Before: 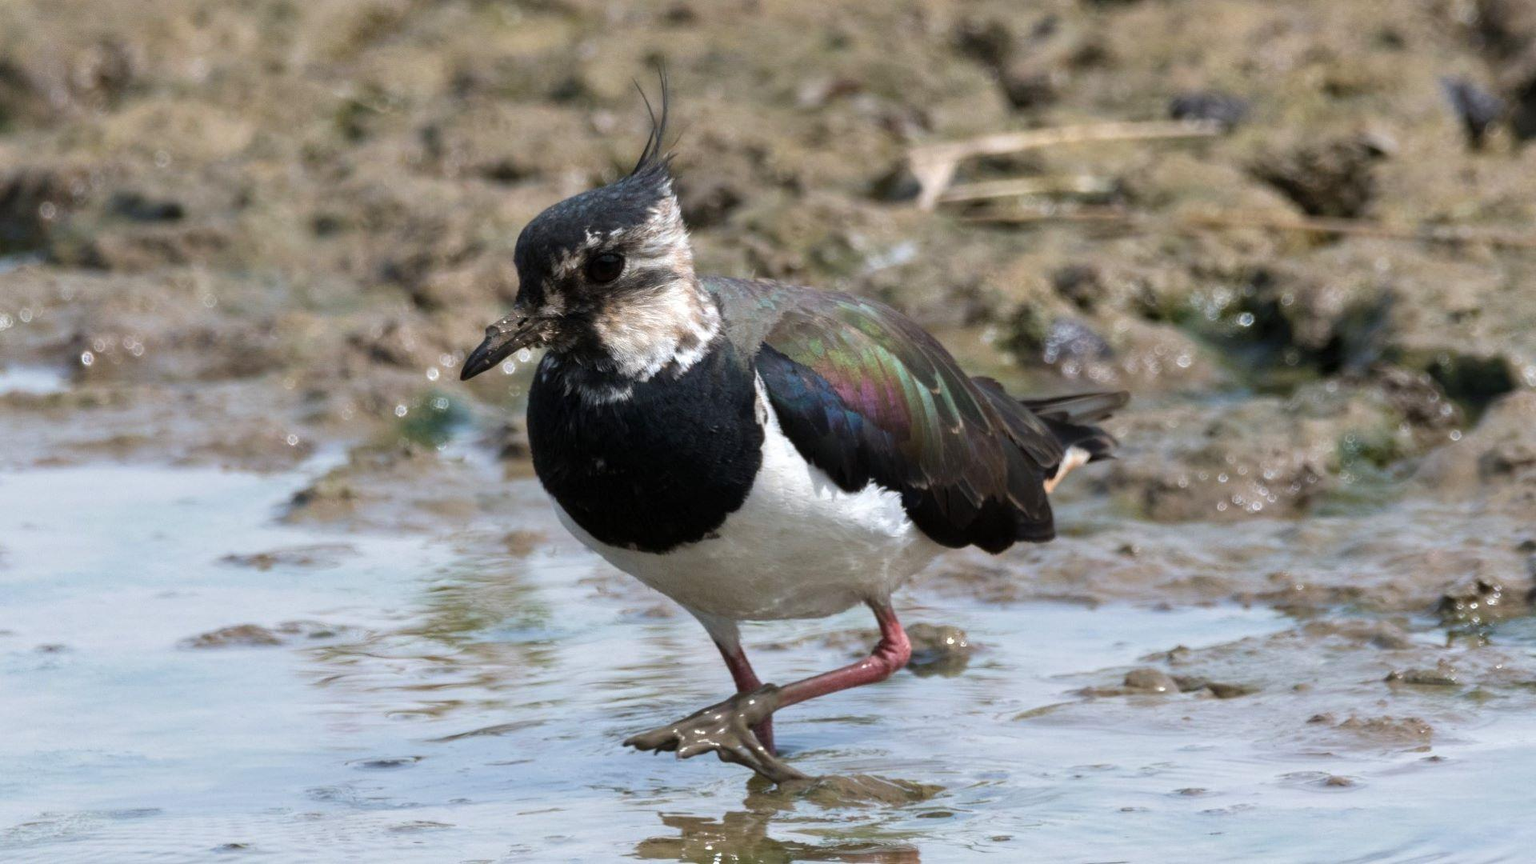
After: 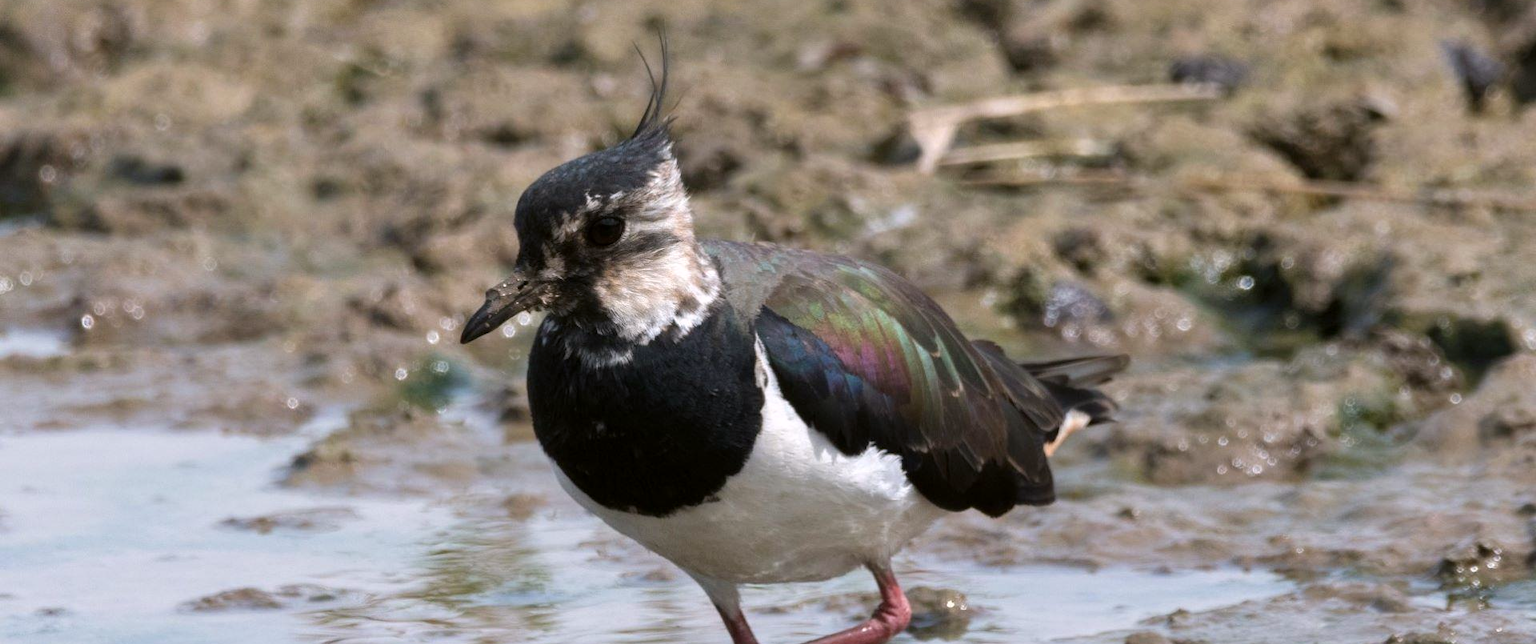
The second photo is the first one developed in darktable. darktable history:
color correction: highlights a* 2.97, highlights b* -1.11, shadows a* -0.097, shadows b* 2.38, saturation 0.985
crop: top 4.331%, bottom 21.097%
